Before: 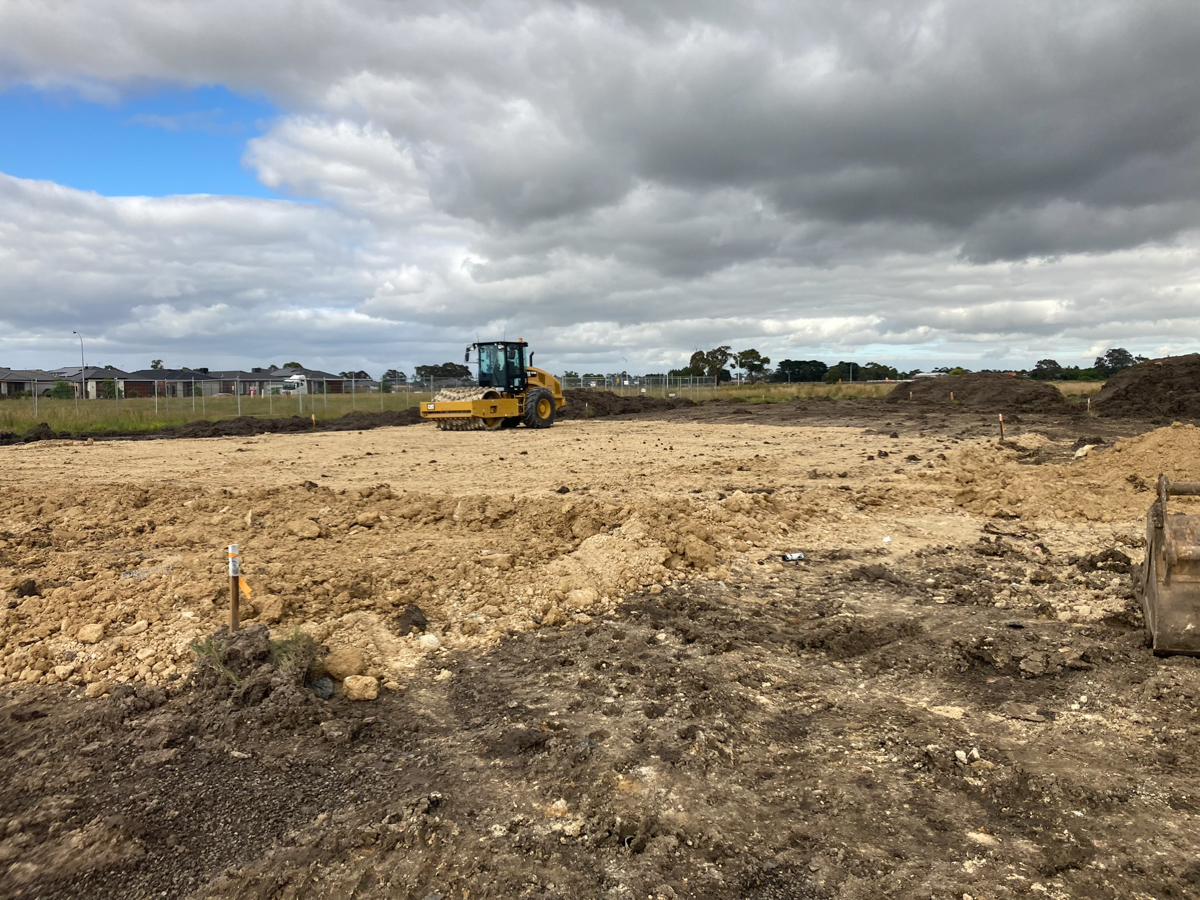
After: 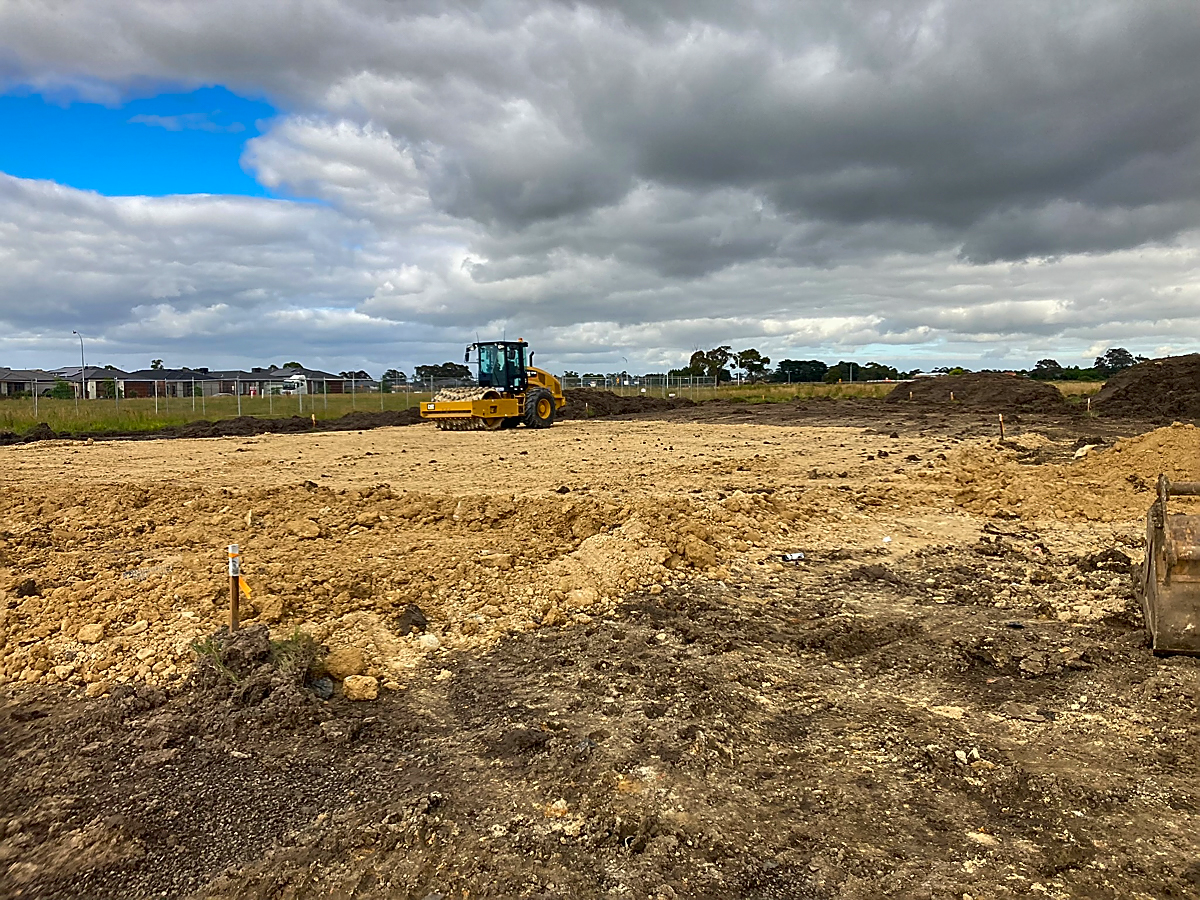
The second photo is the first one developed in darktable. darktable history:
shadows and highlights: shadows 43.69, white point adjustment -1.44, highlights color adjustment 55.81%, soften with gaussian
contrast brightness saturation: brightness -0.019, saturation 0.357
sharpen: radius 1.387, amount 1.268, threshold 0.613
